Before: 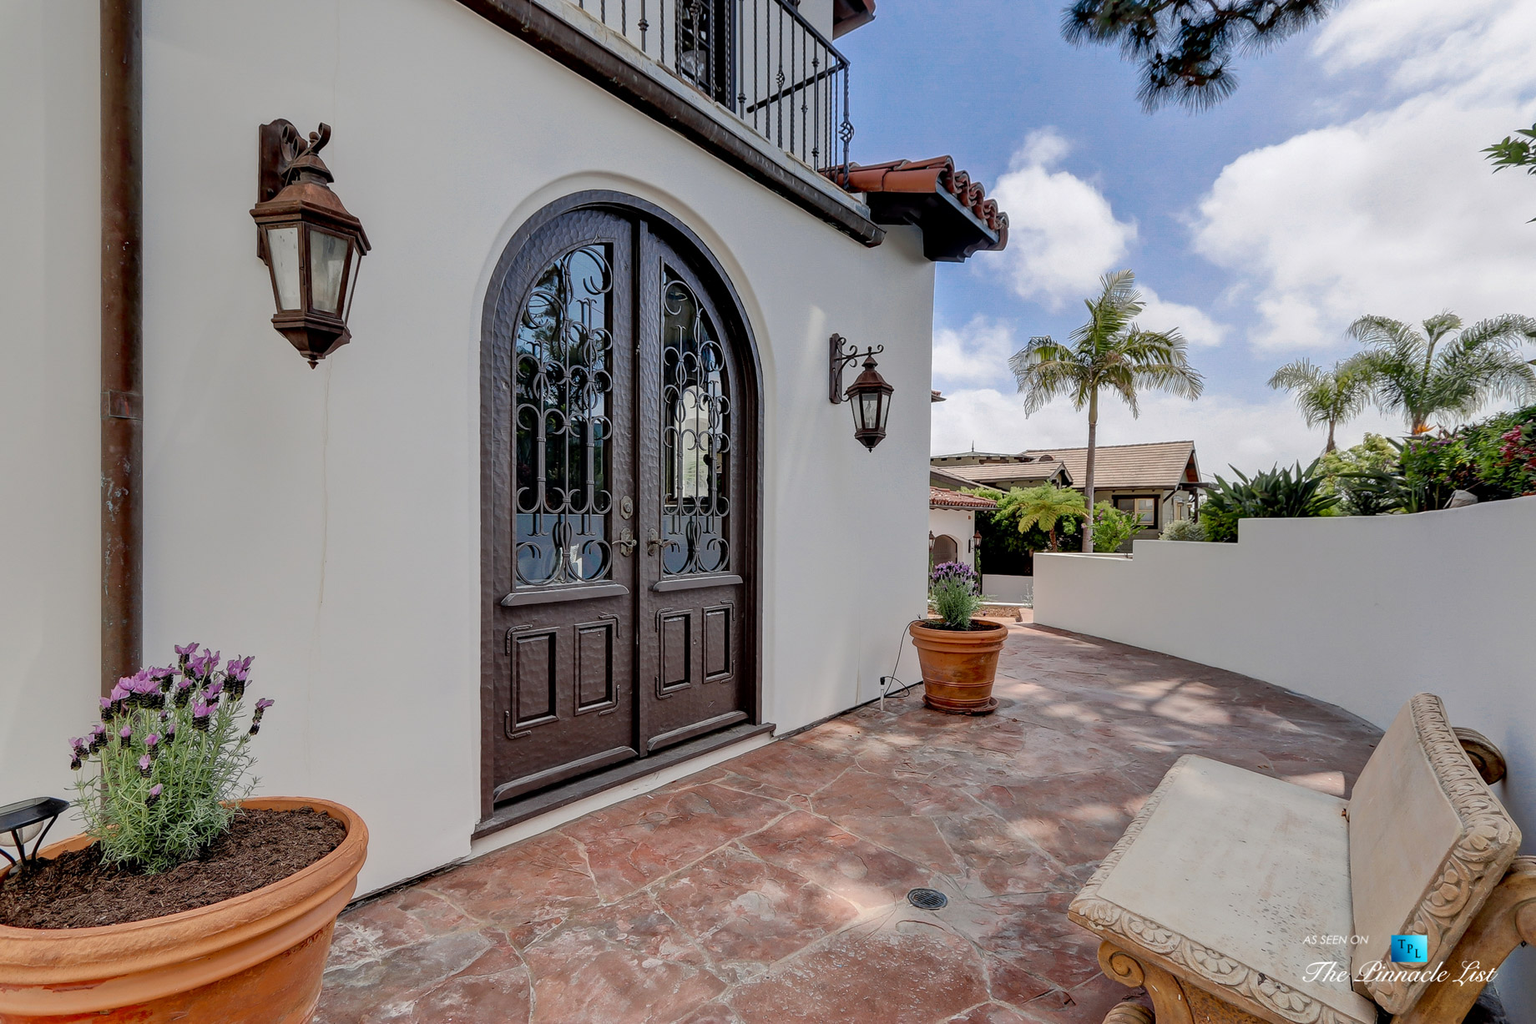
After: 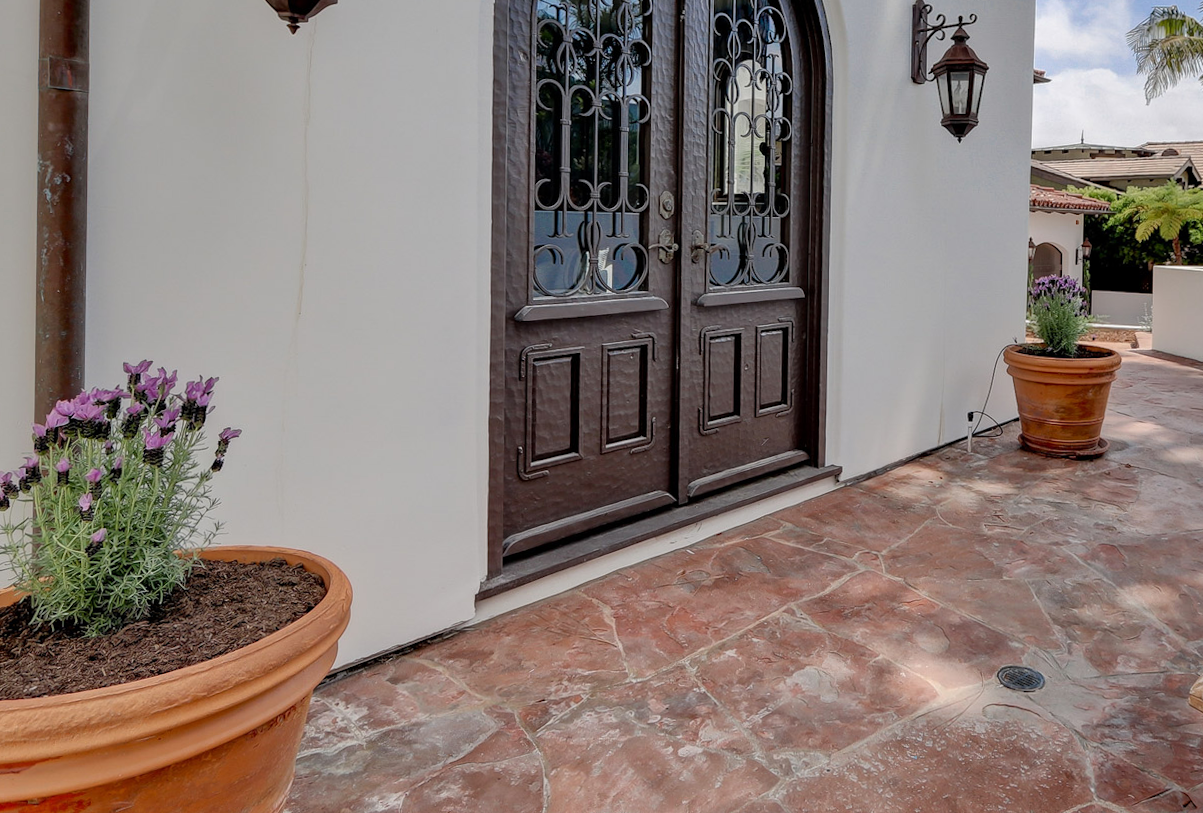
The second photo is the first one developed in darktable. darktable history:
crop and rotate: angle -0.756°, left 3.68%, top 32.395%, right 29.615%
